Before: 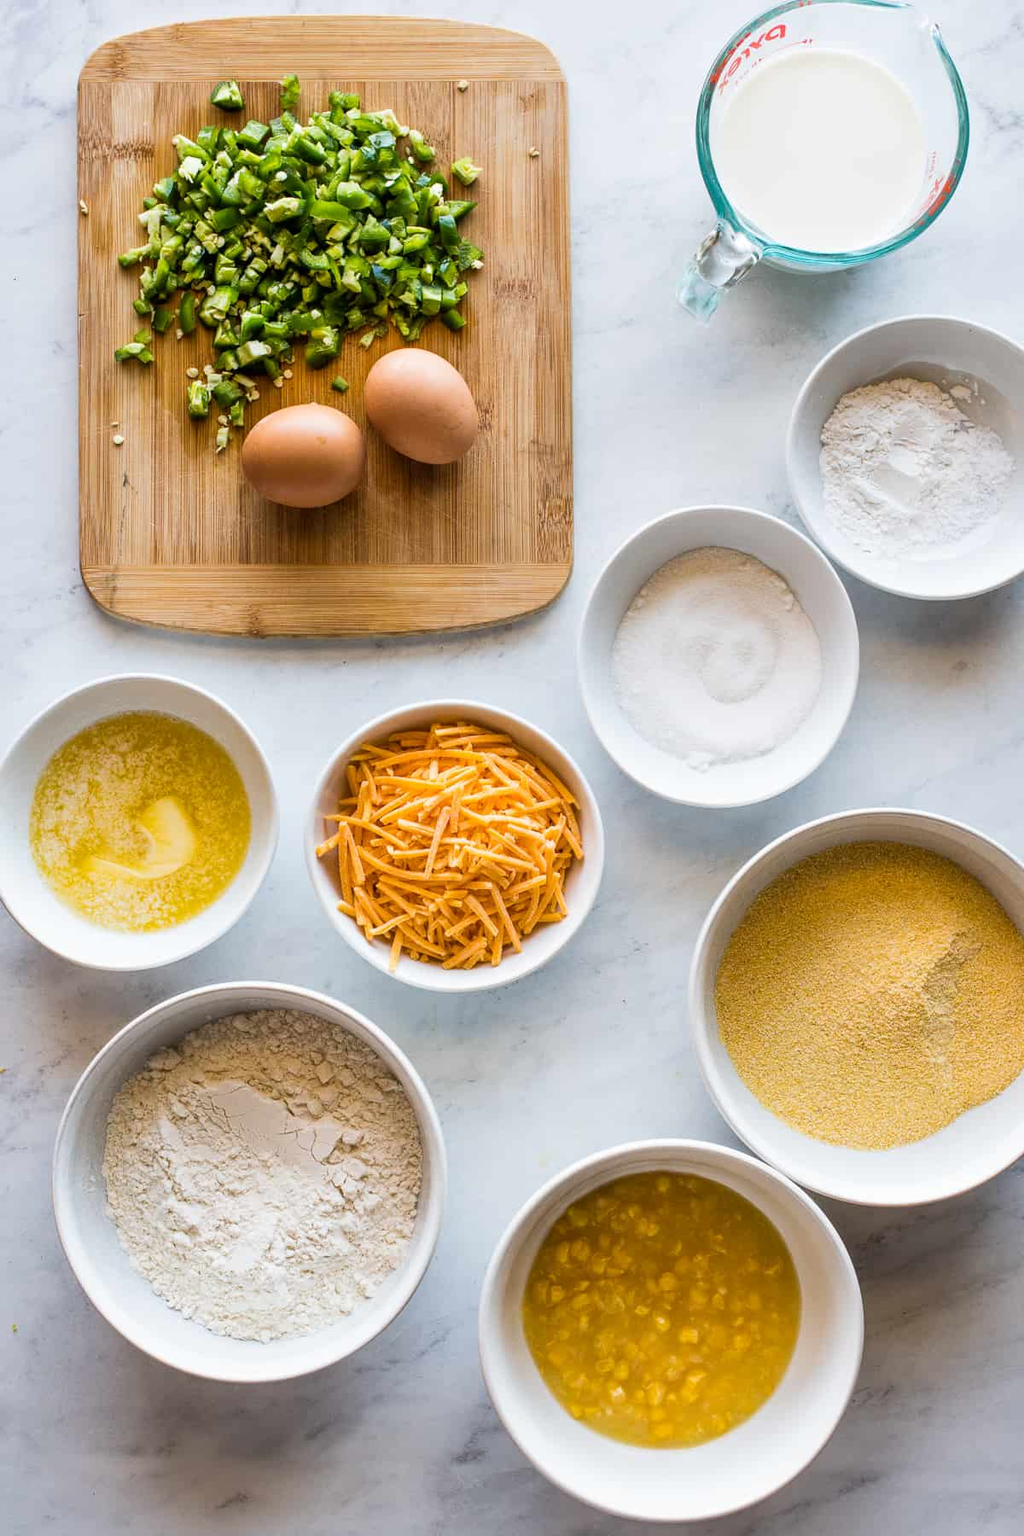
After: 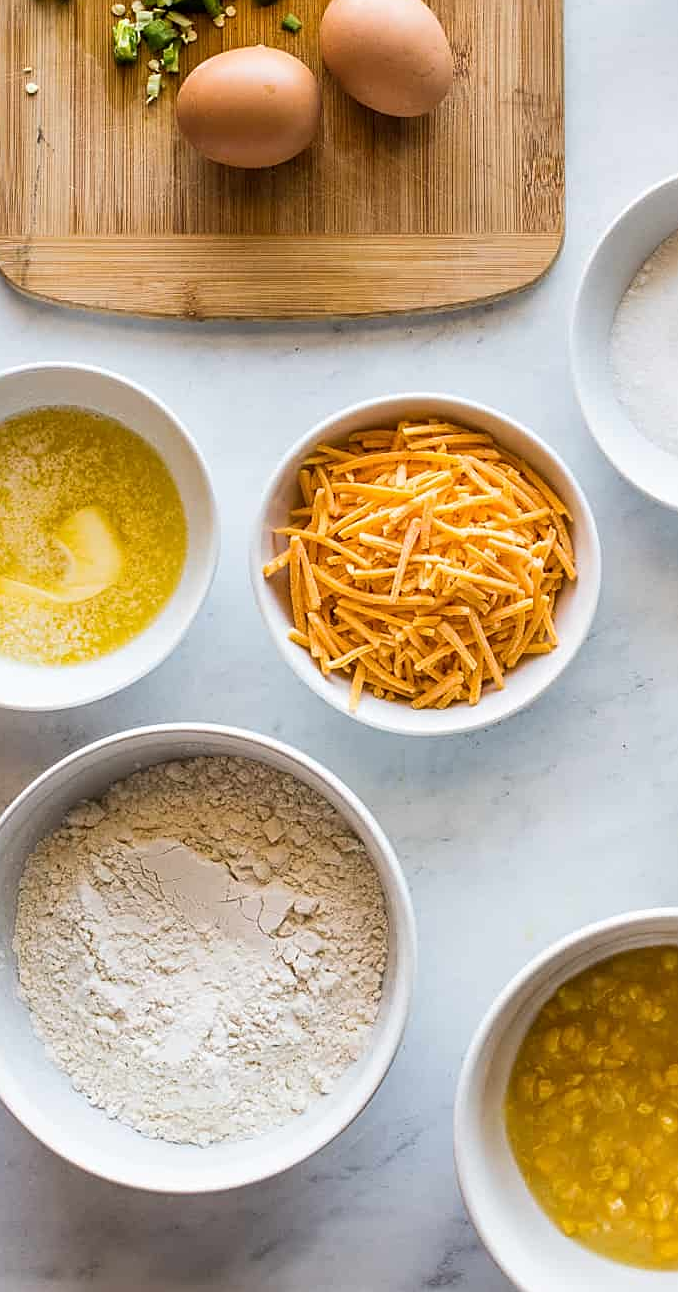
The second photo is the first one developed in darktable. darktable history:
crop: left 8.938%, top 23.755%, right 34.498%, bottom 4.457%
sharpen: on, module defaults
